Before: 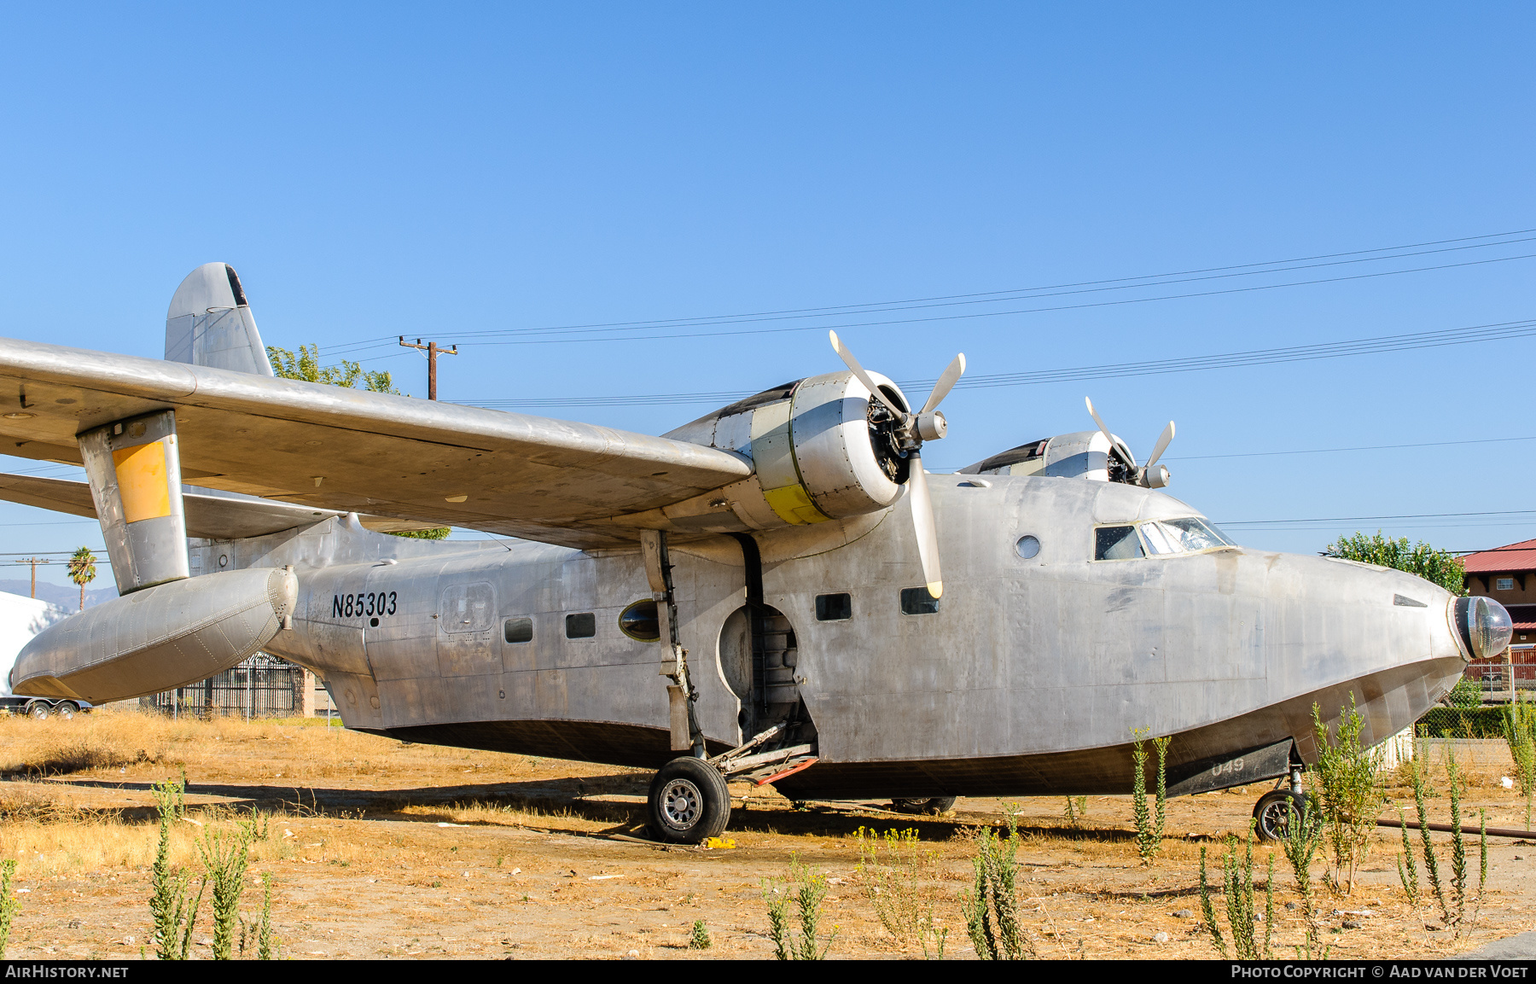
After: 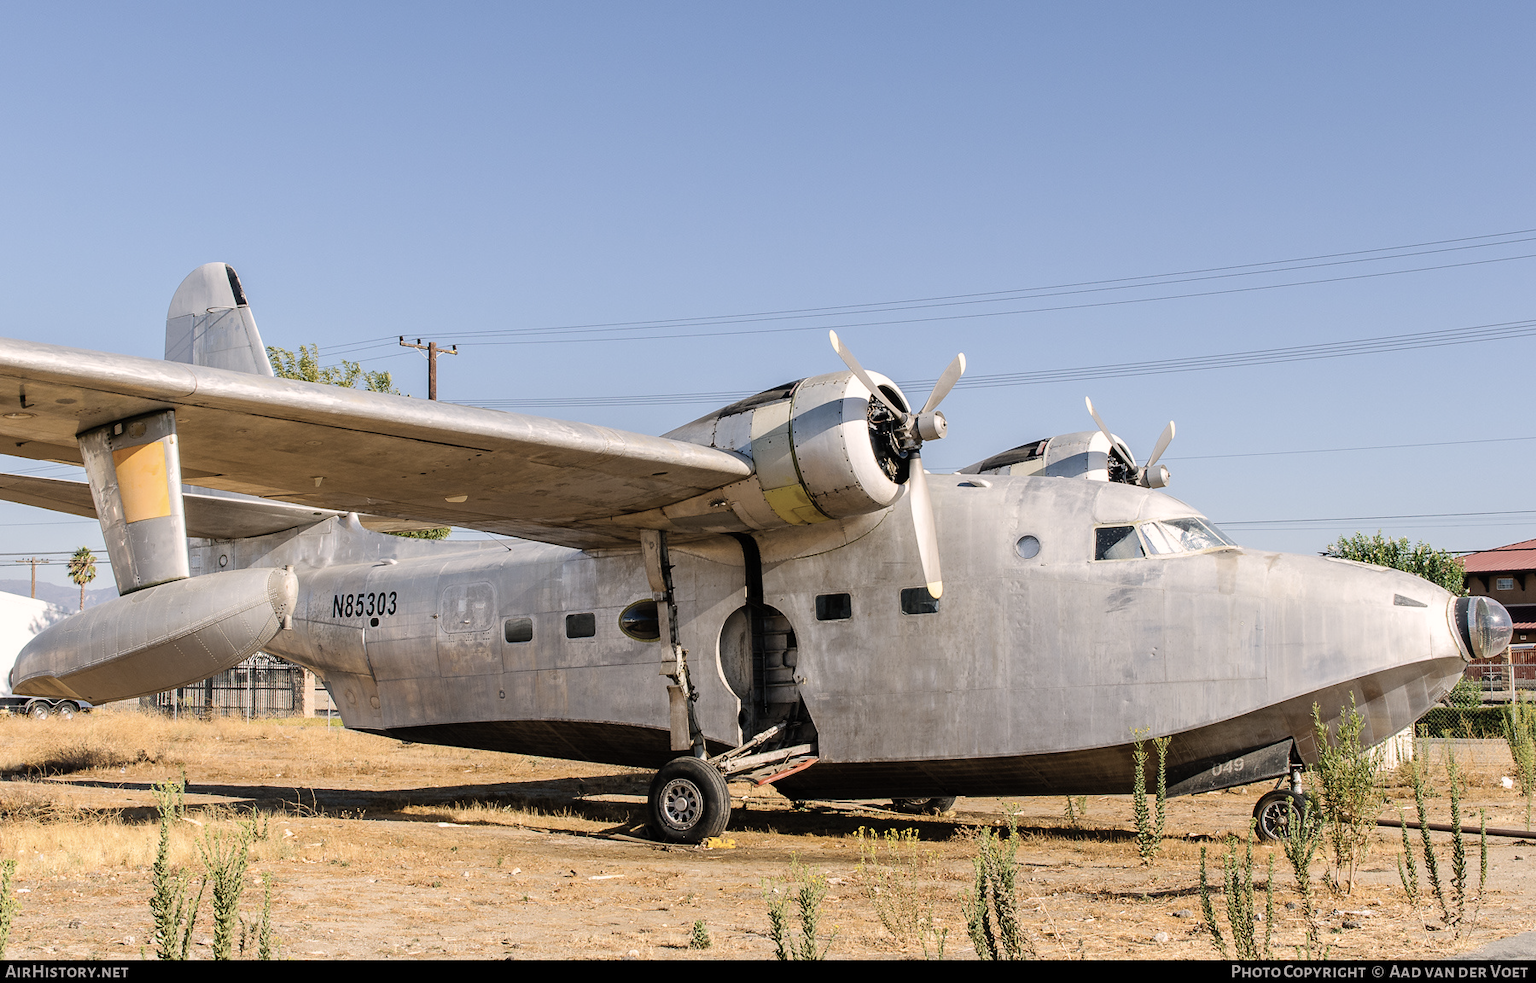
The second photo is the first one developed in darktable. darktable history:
color correction: highlights a* 5.59, highlights b* 5.17, saturation 0.65
